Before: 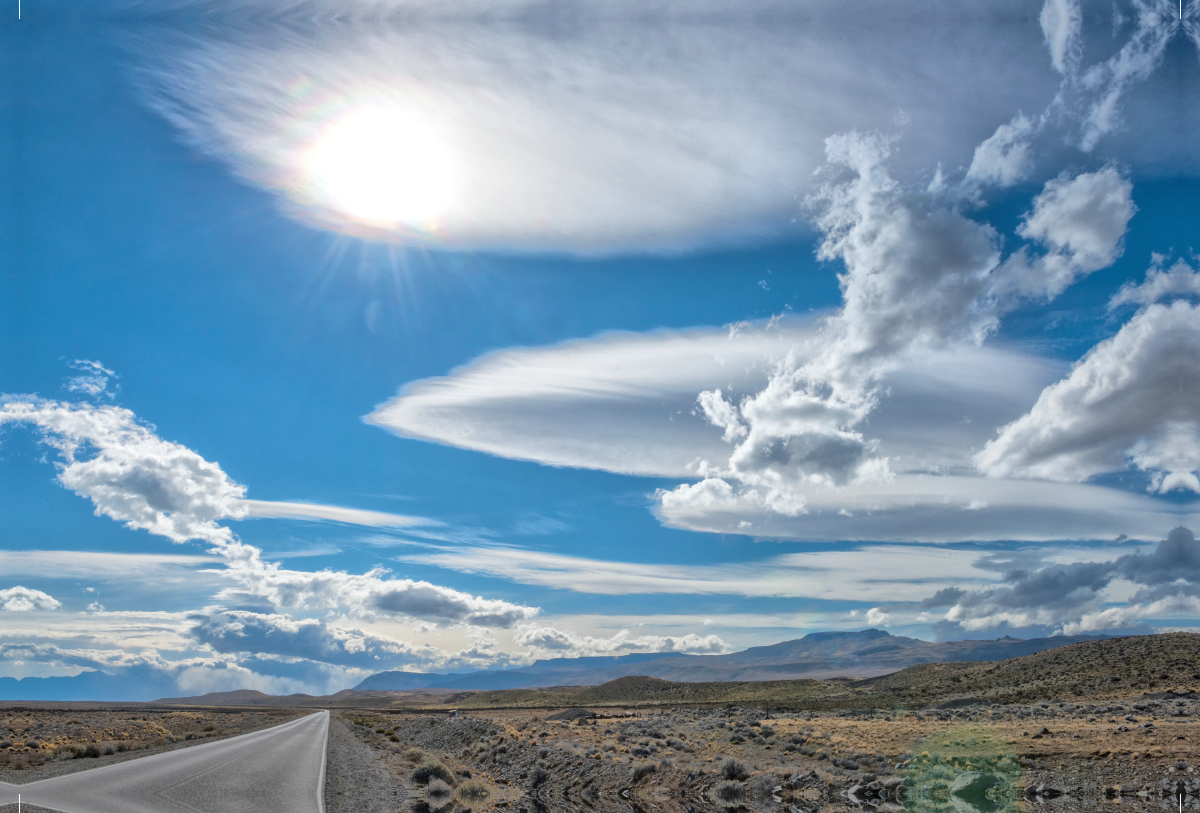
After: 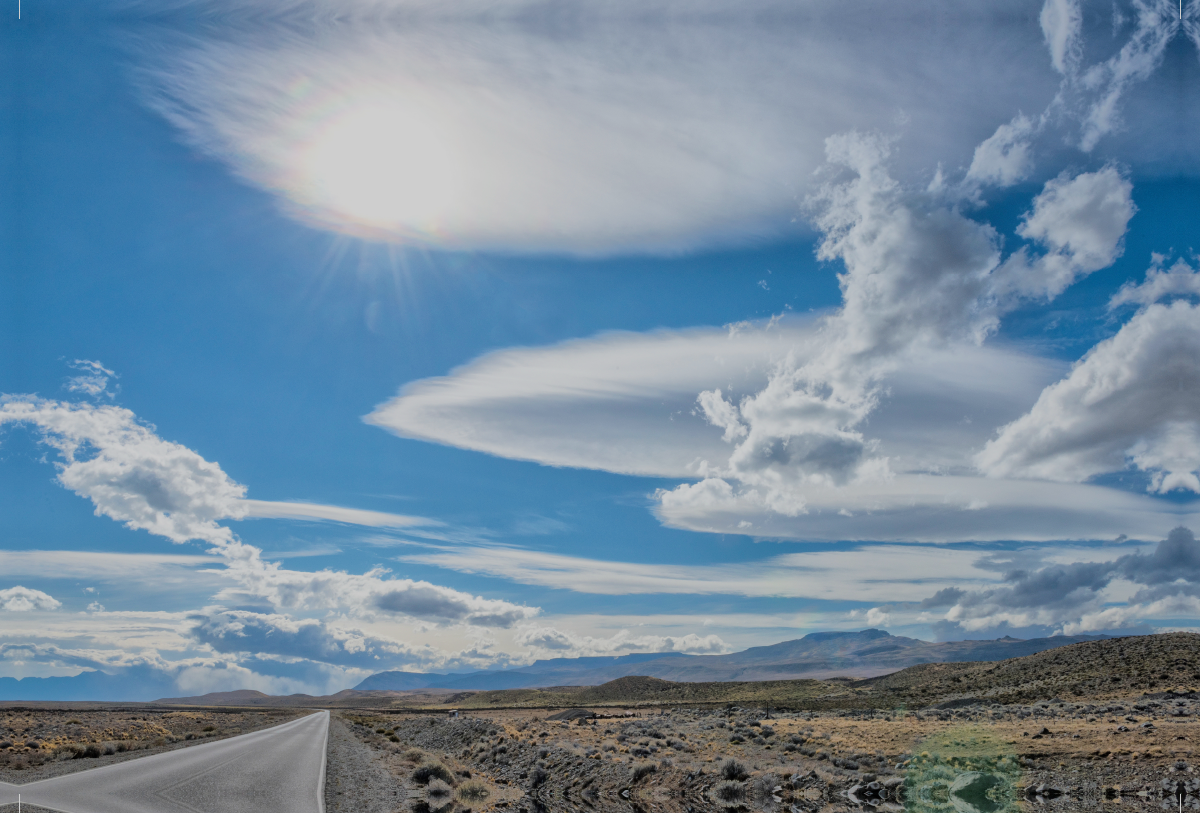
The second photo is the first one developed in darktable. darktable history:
filmic rgb: black relative exposure -6.96 EV, white relative exposure 5.69 EV, hardness 2.86, contrast in shadows safe
